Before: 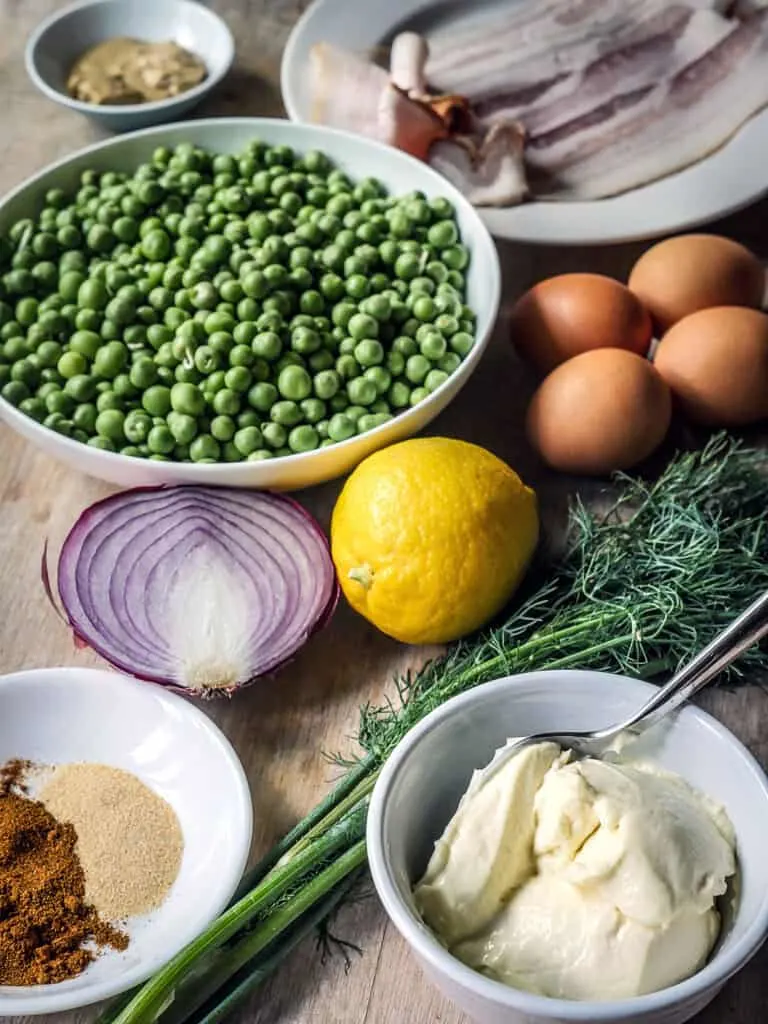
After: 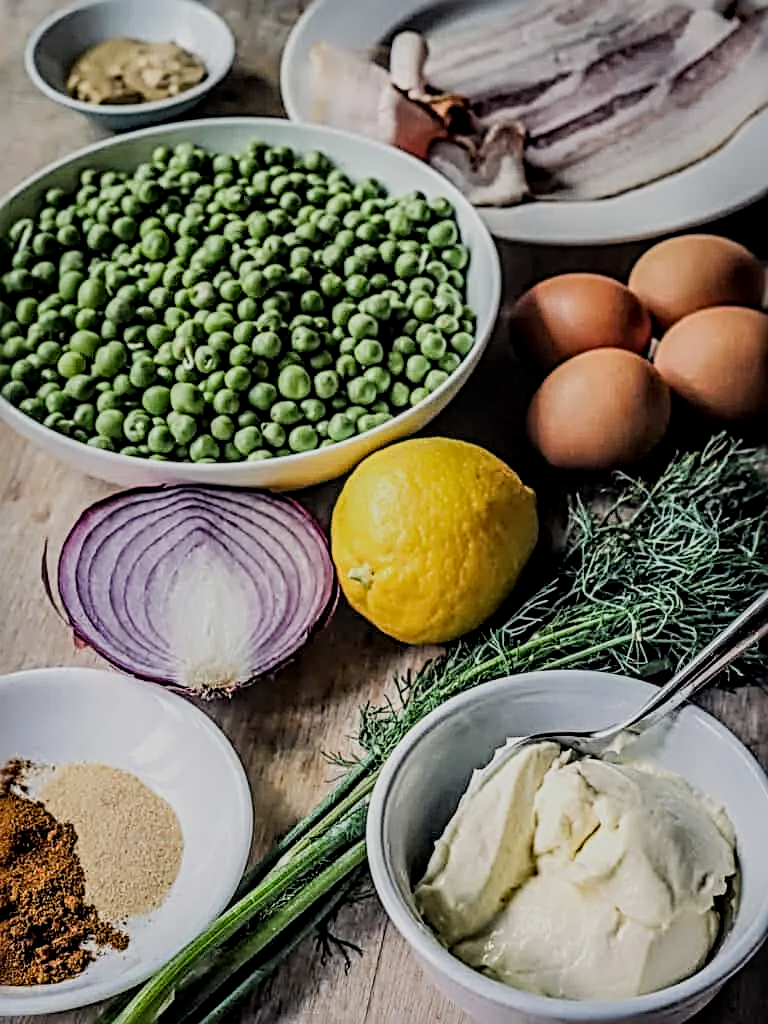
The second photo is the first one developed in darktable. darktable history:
sharpen: radius 3.69, amount 0.928
local contrast: detail 130%
exposure: compensate highlight preservation false
filmic rgb: black relative exposure -6.98 EV, white relative exposure 5.63 EV, hardness 2.86
